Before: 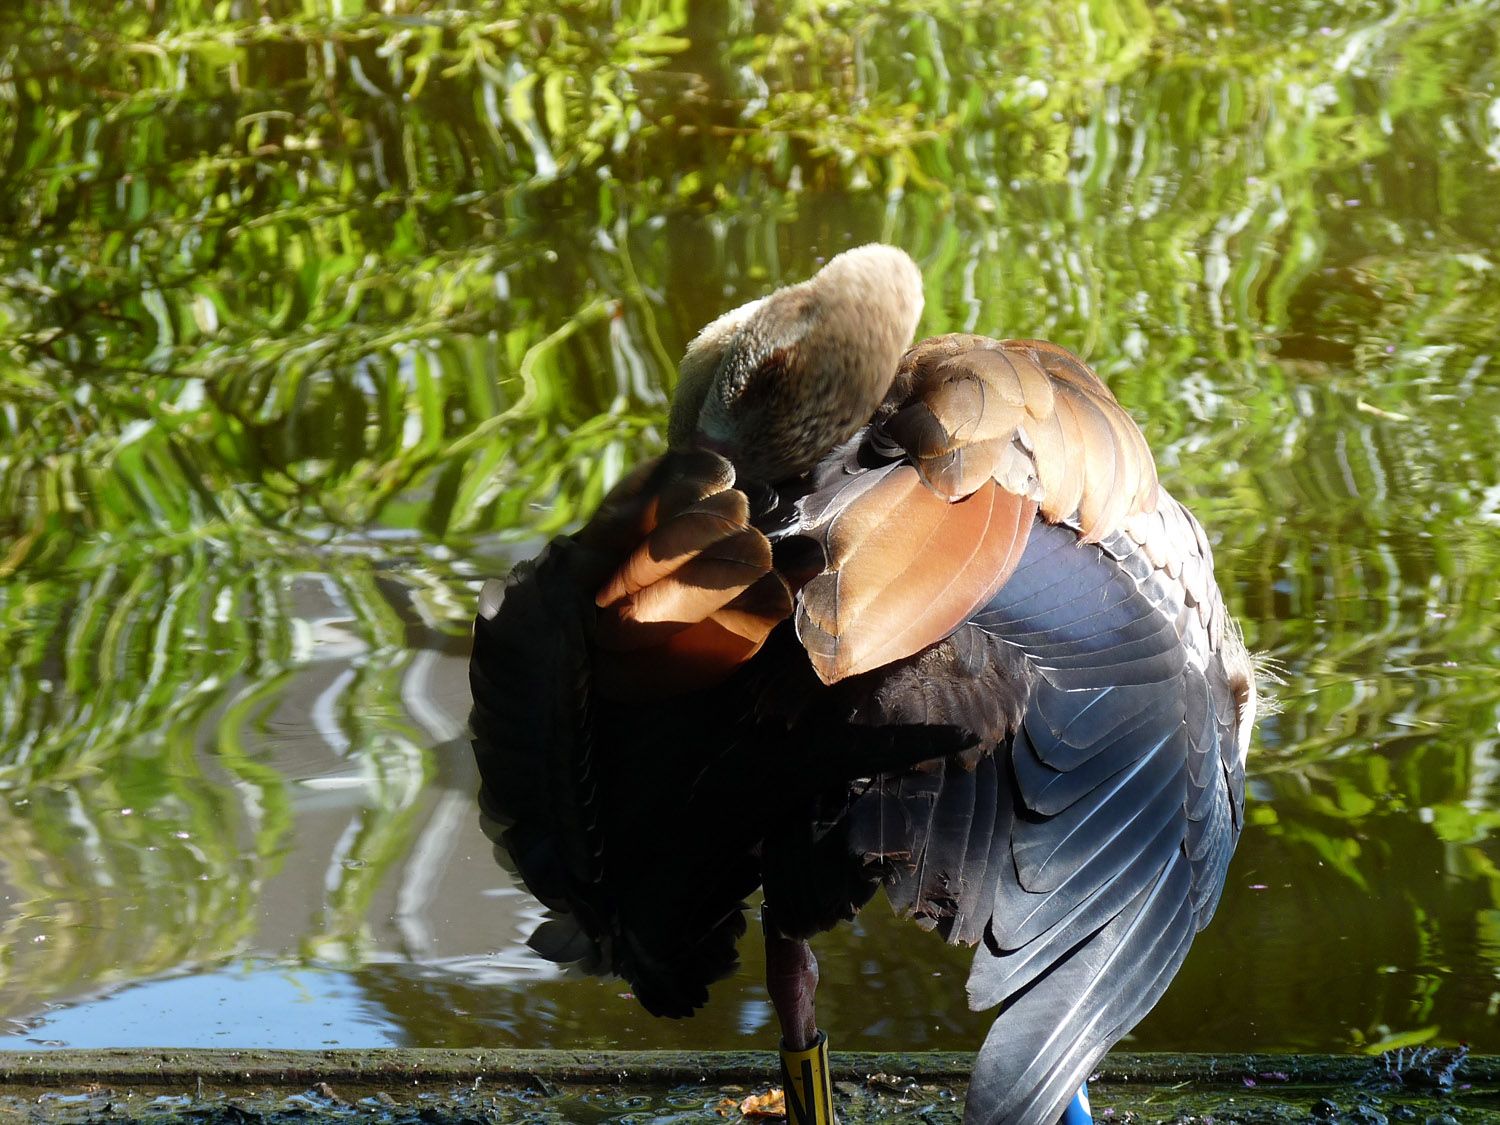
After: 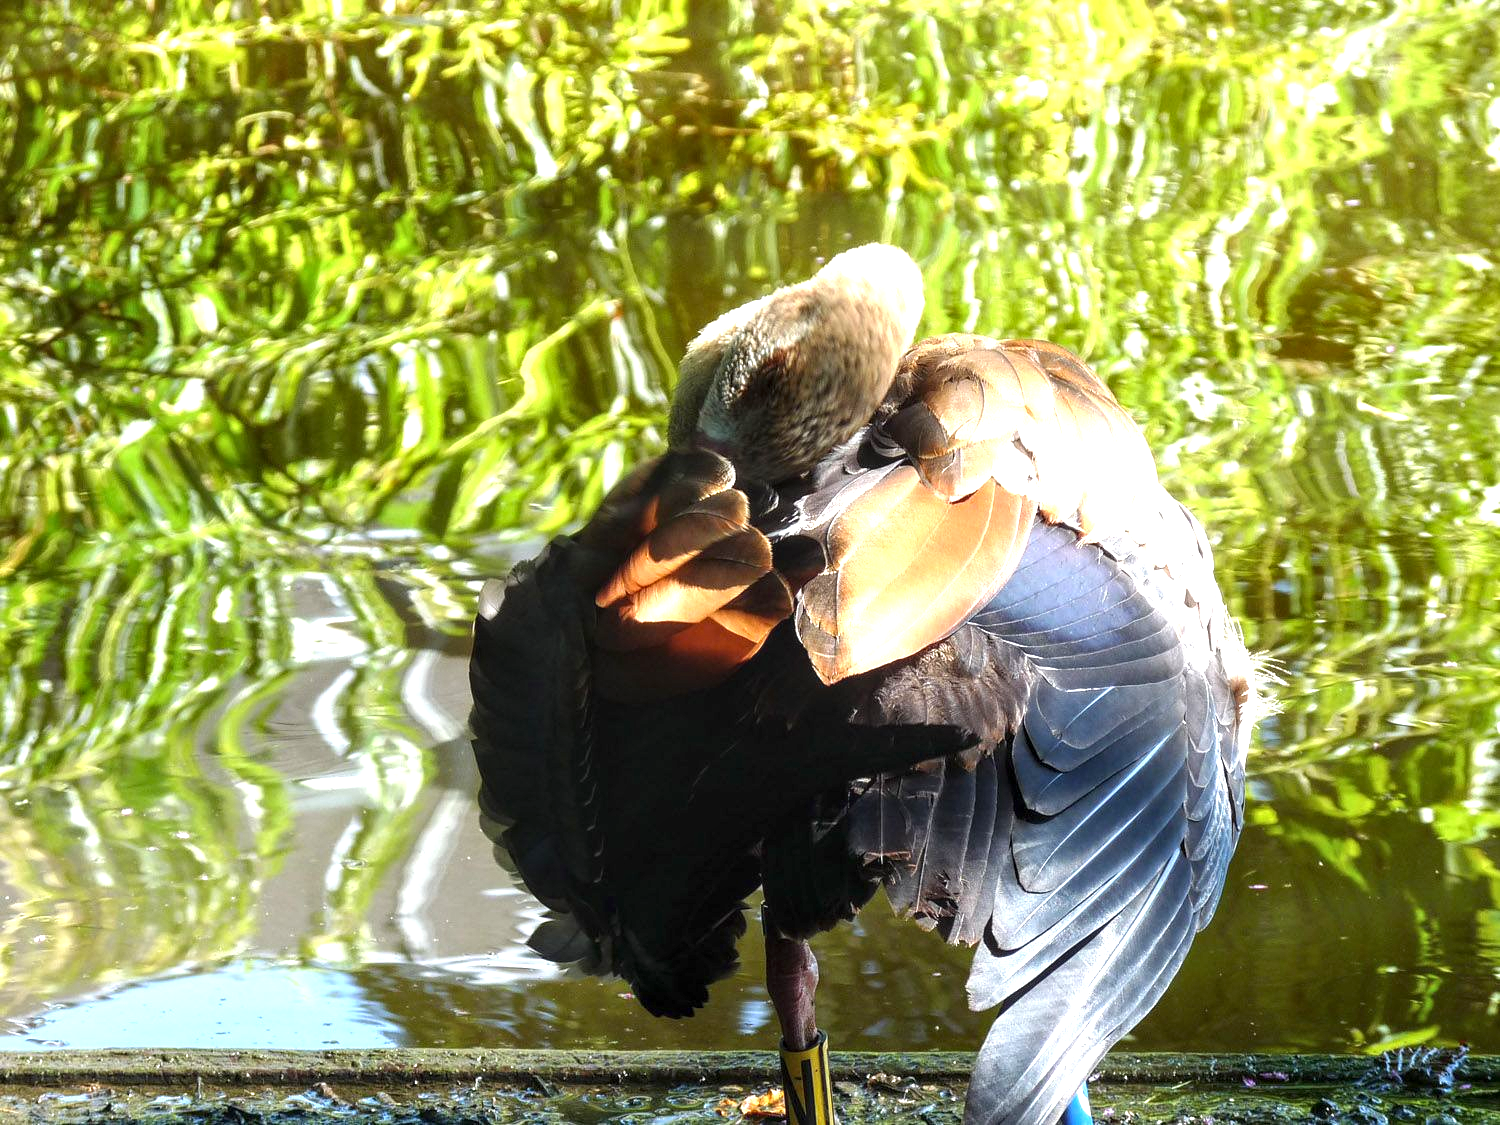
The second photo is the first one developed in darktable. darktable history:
local contrast: on, module defaults
exposure: black level correction 0, exposure 1.185 EV, compensate highlight preservation false
